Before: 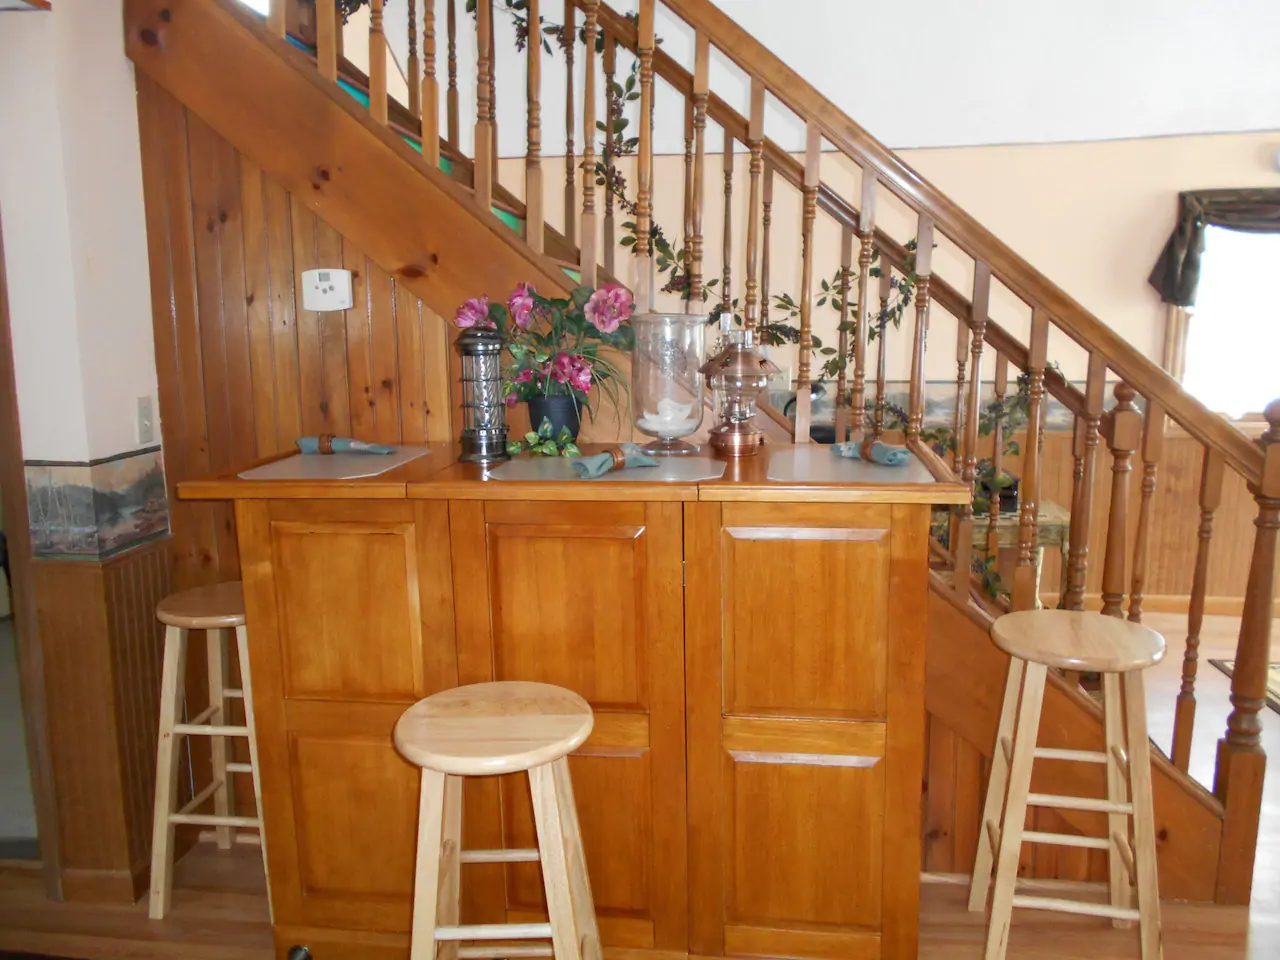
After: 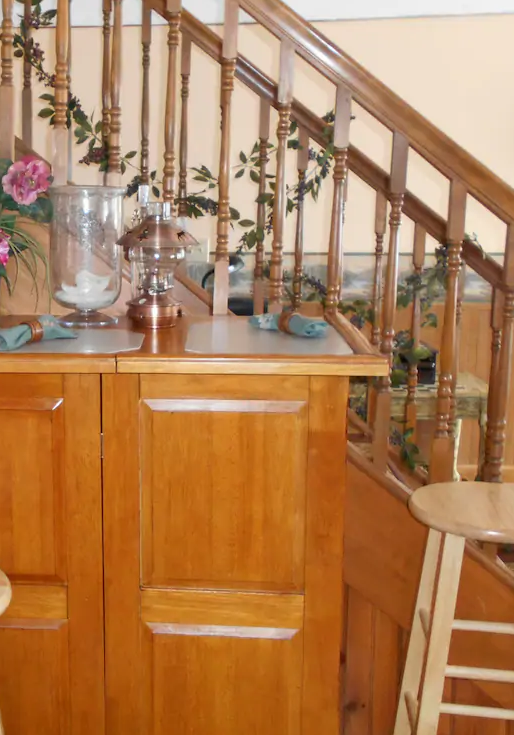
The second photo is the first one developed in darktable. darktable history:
crop: left 45.546%, top 13.388%, right 14.242%, bottom 9.948%
